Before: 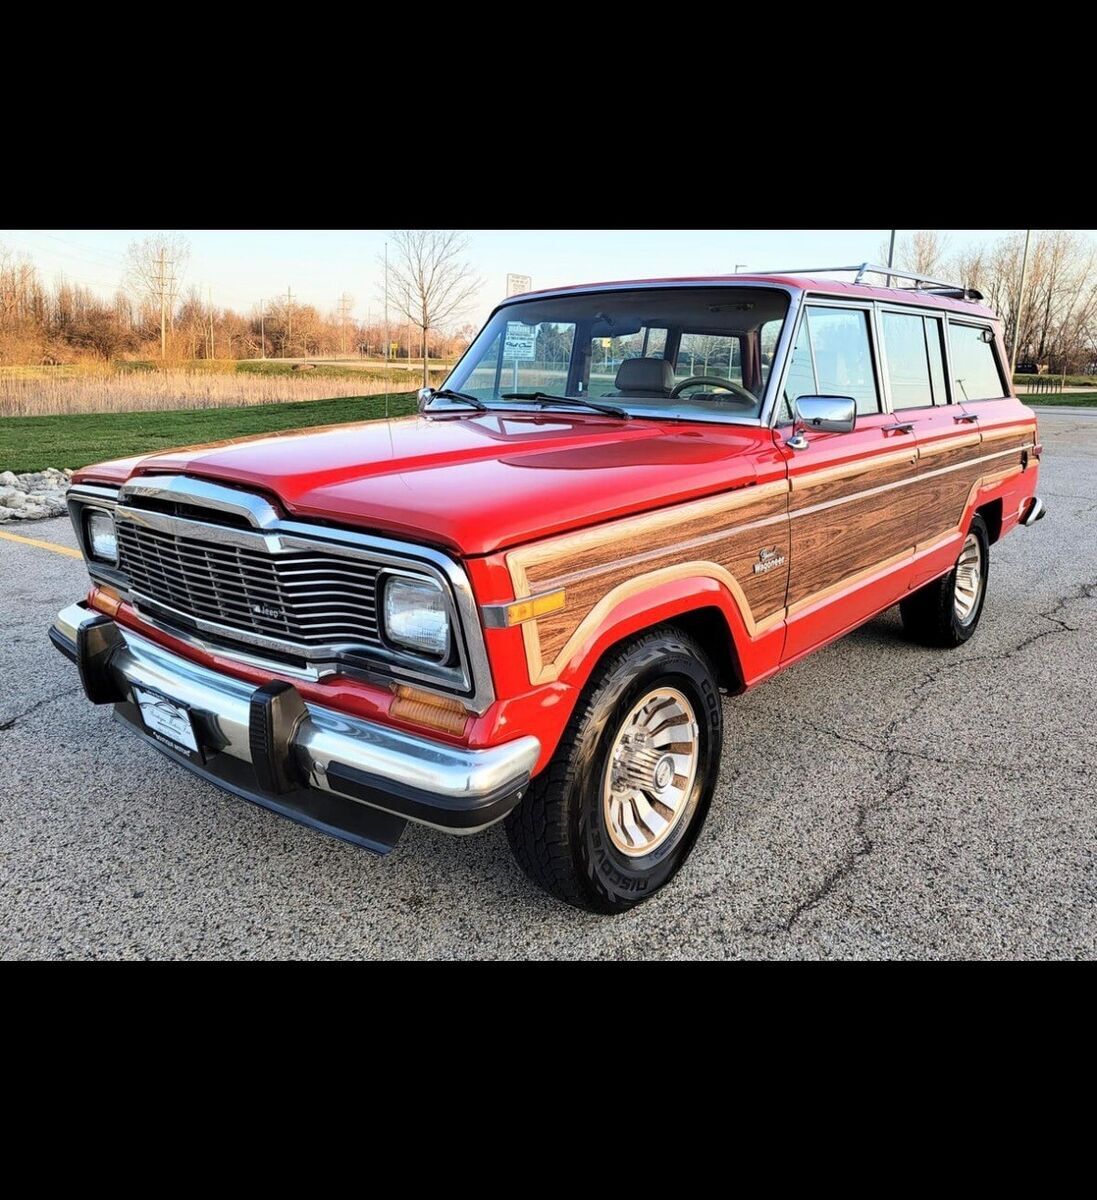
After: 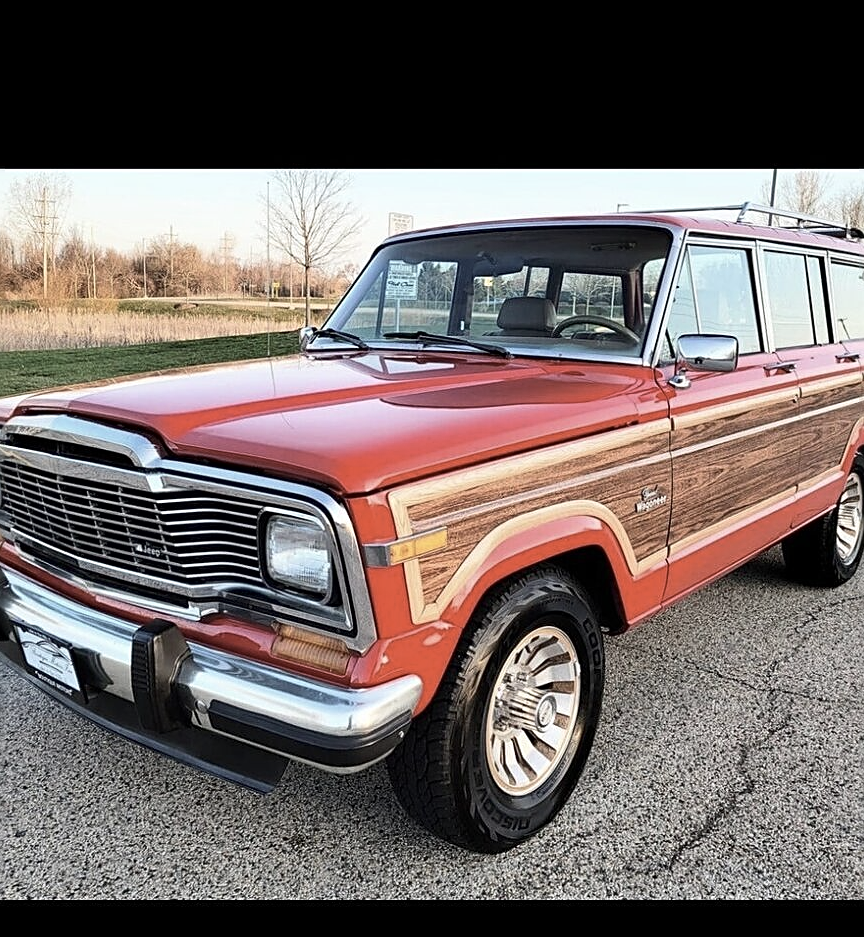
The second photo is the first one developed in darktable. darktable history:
crop and rotate: left 10.77%, top 5.1%, right 10.41%, bottom 16.76%
sharpen: on, module defaults
contrast brightness saturation: contrast 0.1, saturation -0.36
